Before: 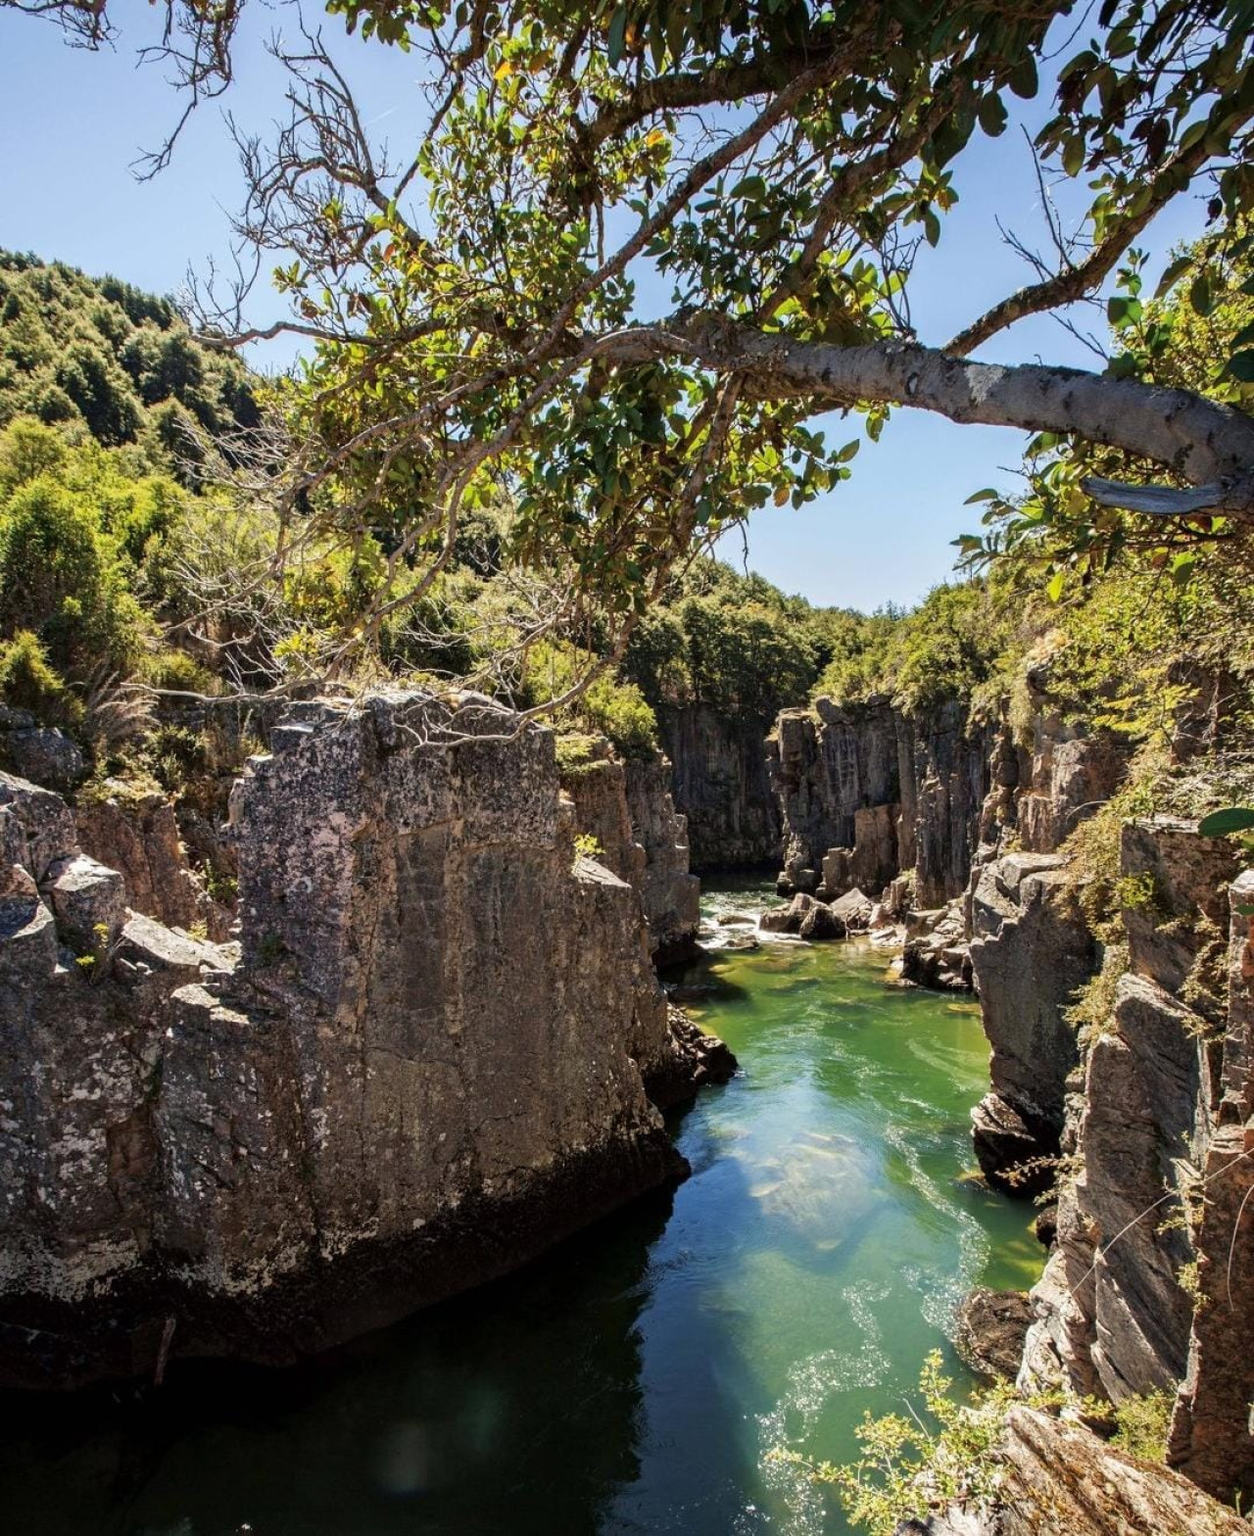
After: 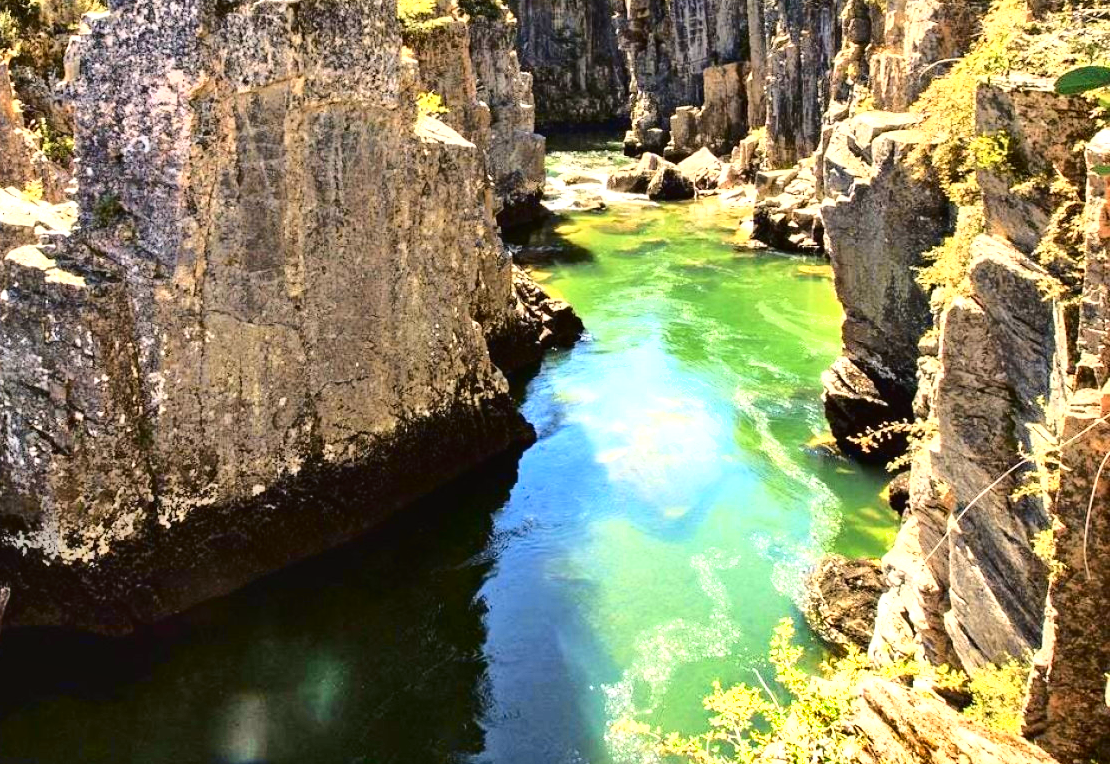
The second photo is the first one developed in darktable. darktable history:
tone curve: curves: ch0 [(0, 0.019) (0.078, 0.058) (0.223, 0.217) (0.424, 0.553) (0.631, 0.764) (0.816, 0.932) (1, 1)]; ch1 [(0, 0) (0.262, 0.227) (0.417, 0.386) (0.469, 0.467) (0.502, 0.503) (0.544, 0.548) (0.57, 0.579) (0.608, 0.62) (0.65, 0.68) (0.994, 0.987)]; ch2 [(0, 0) (0.262, 0.188) (0.5, 0.504) (0.553, 0.592) (0.599, 0.653) (1, 1)], color space Lab, independent channels, preserve colors none
crop and rotate: left 13.275%, top 48.423%, bottom 2.806%
exposure: black level correction 0, exposure 1.199 EV, compensate exposure bias true, compensate highlight preservation false
shadows and highlights: low approximation 0.01, soften with gaussian
